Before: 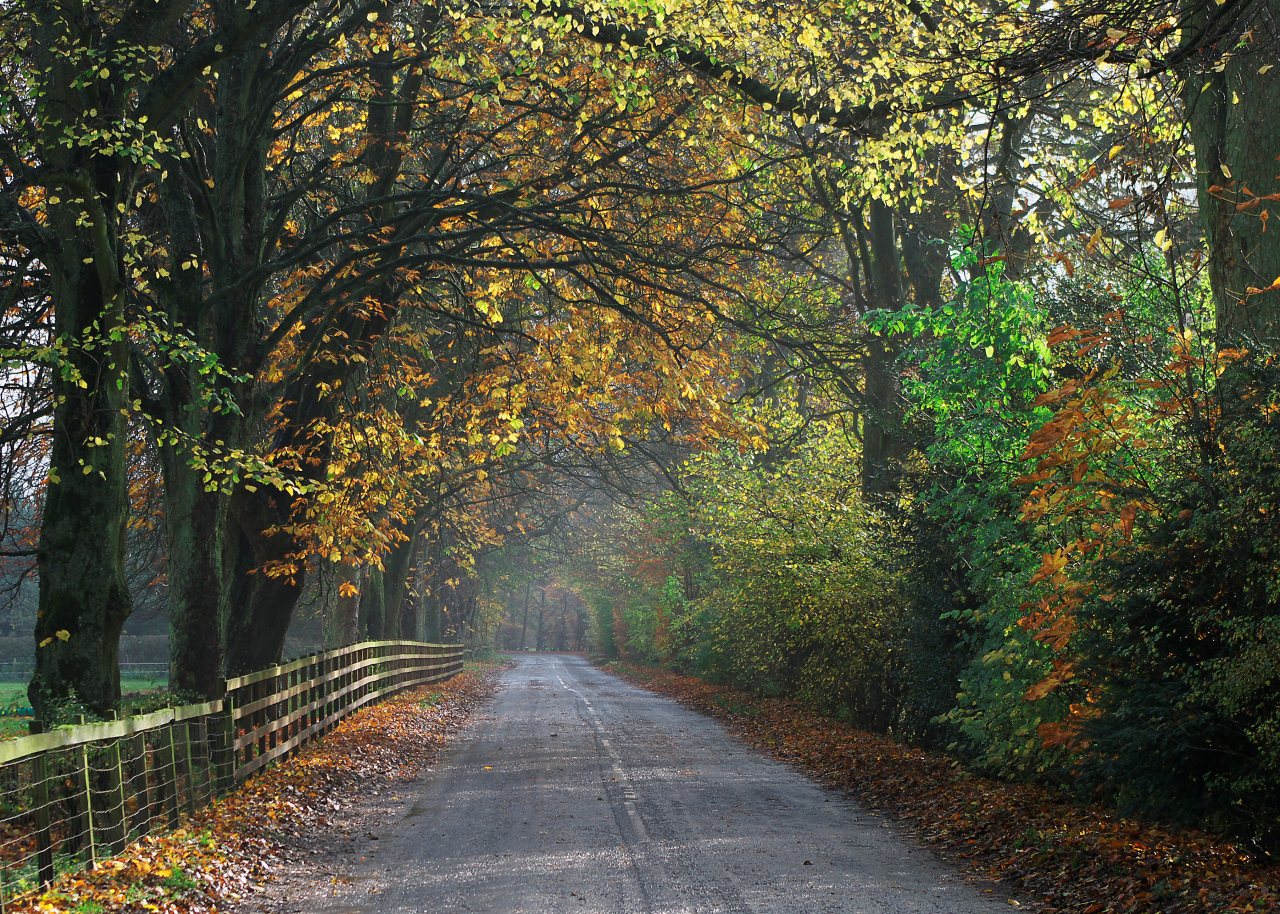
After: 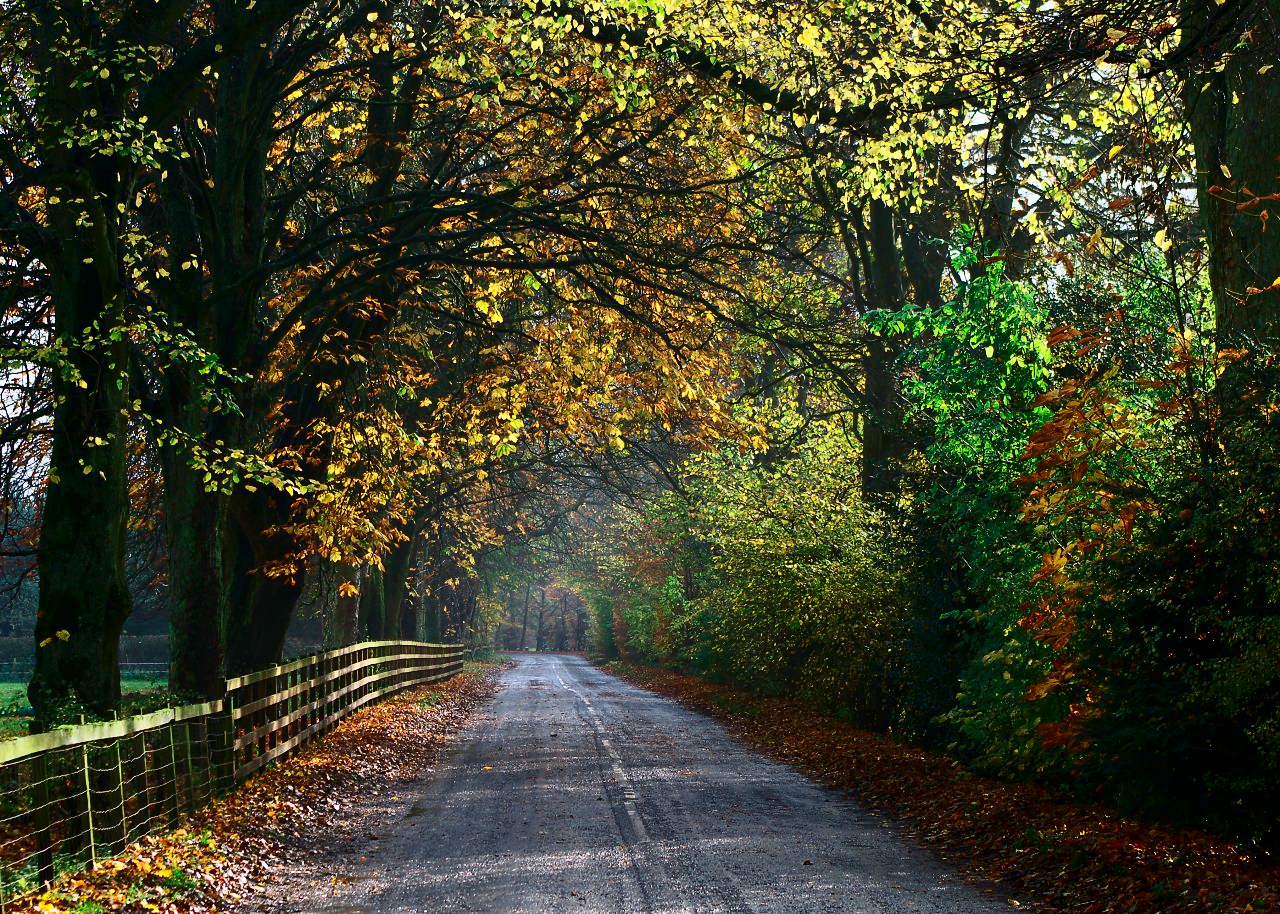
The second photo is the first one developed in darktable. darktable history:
velvia: on, module defaults
contrast brightness saturation: contrast 0.305, brightness -0.07, saturation 0.168
